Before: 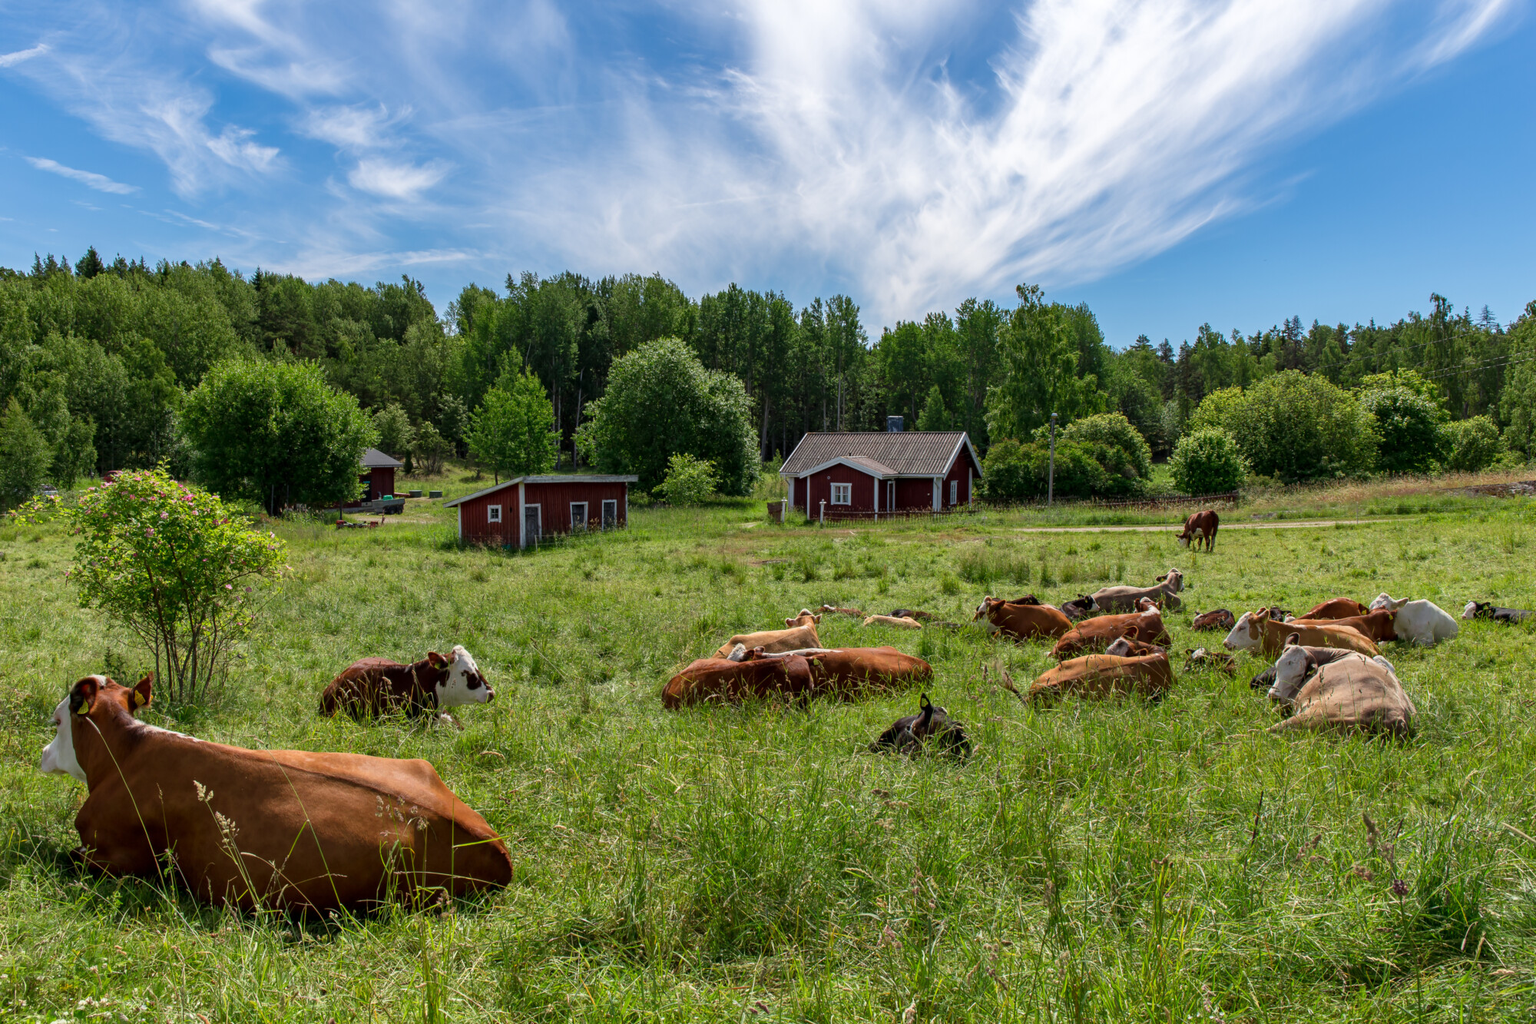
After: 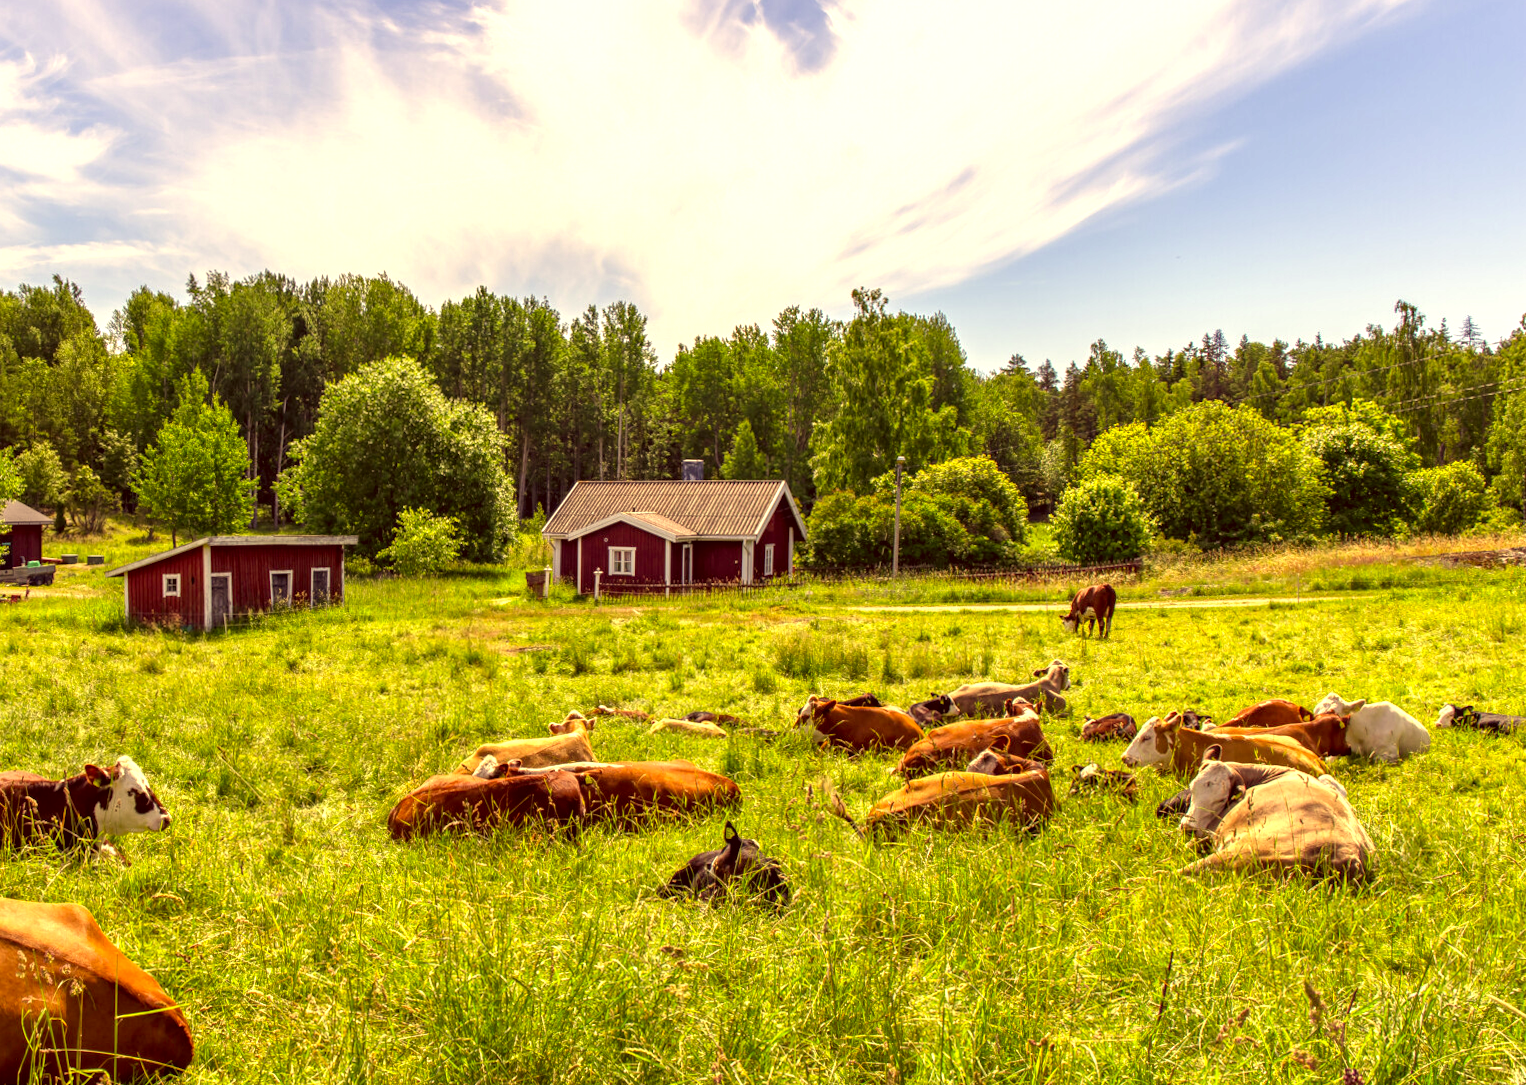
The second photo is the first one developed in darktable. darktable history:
exposure: exposure 1.061 EV, compensate highlight preservation false
rotate and perspective: rotation 0.192°, lens shift (horizontal) -0.015, crop left 0.005, crop right 0.996, crop top 0.006, crop bottom 0.99
crop: left 23.095%, top 5.827%, bottom 11.854%
local contrast: on, module defaults
color correction: highlights a* 10.12, highlights b* 39.04, shadows a* 14.62, shadows b* 3.37
